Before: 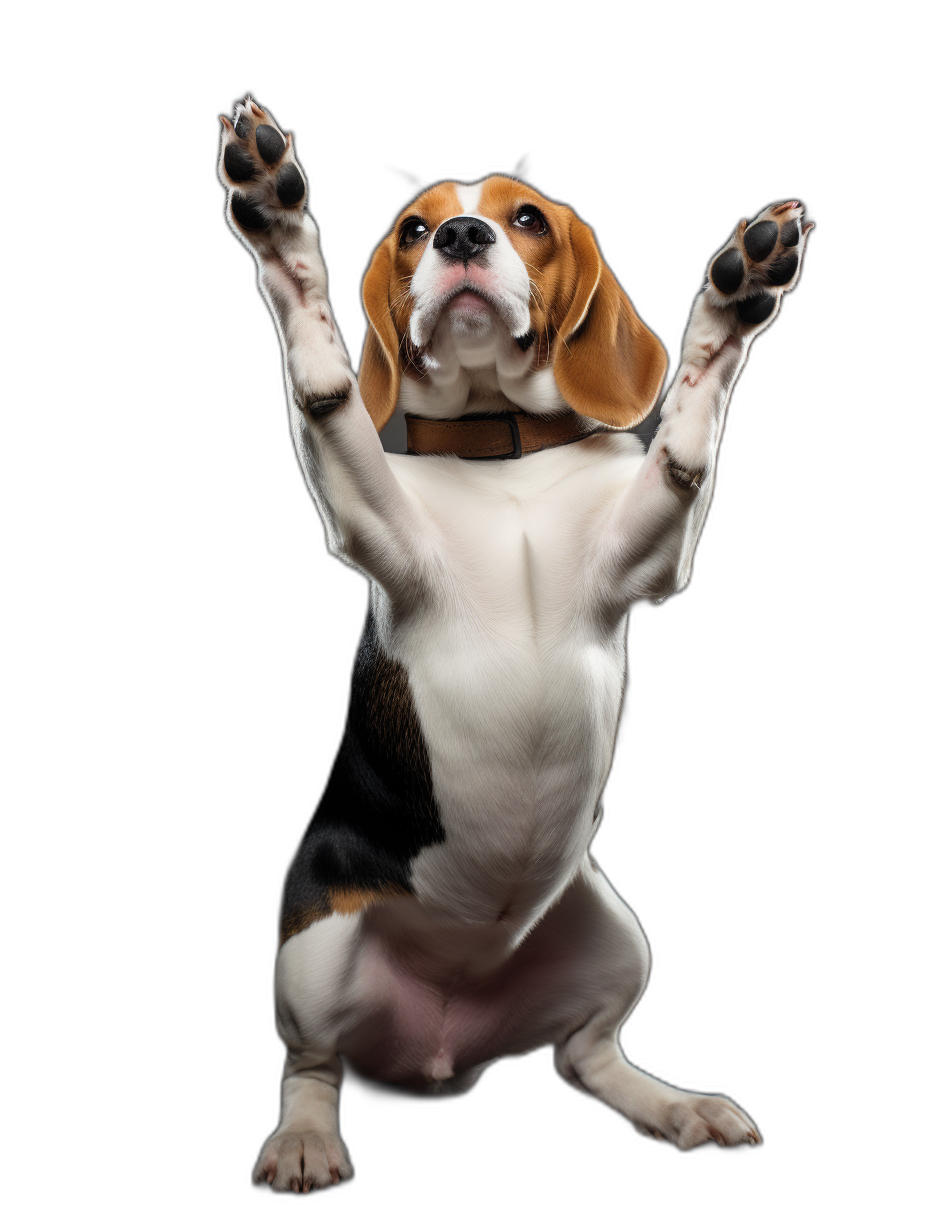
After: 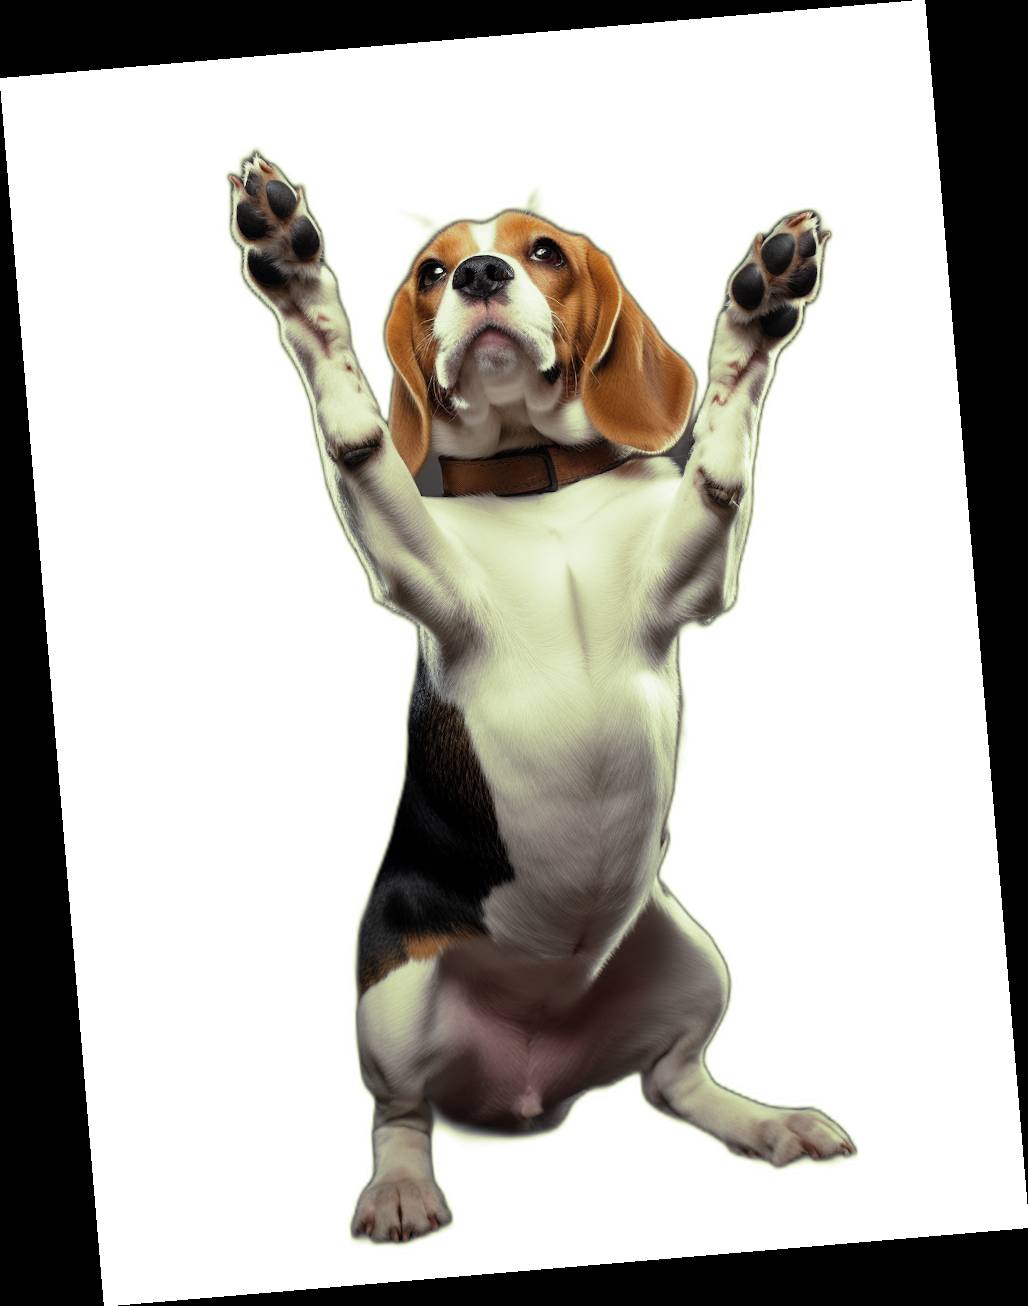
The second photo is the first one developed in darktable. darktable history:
white balance: emerald 1
split-toning: shadows › hue 290.82°, shadows › saturation 0.34, highlights › saturation 0.38, balance 0, compress 50%
tone equalizer: on, module defaults
rotate and perspective: rotation -4.86°, automatic cropping off
